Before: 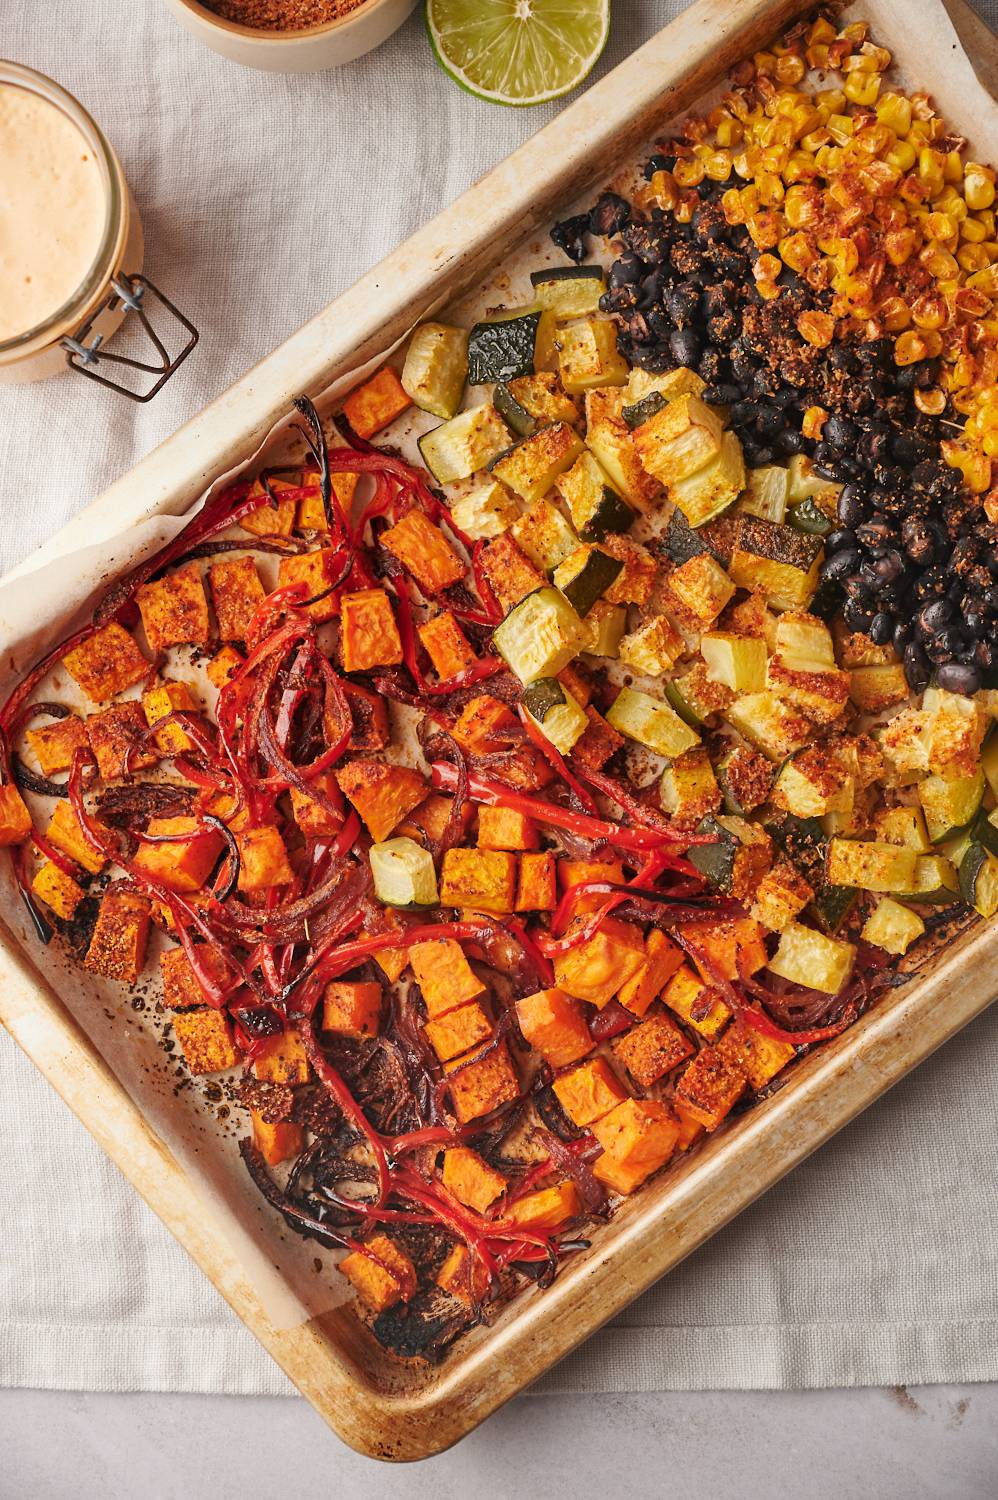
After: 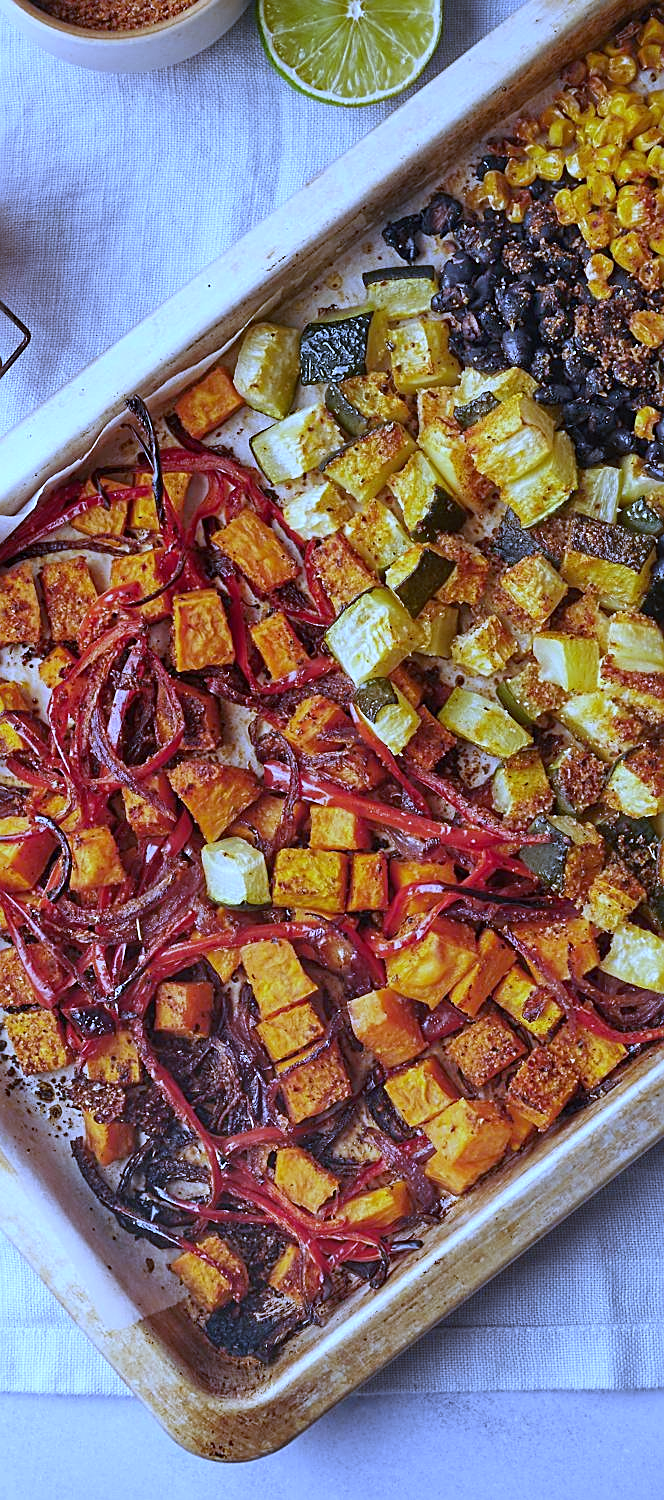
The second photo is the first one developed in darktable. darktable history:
crop: left 16.899%, right 16.556%
bloom: size 3%, threshold 100%, strength 0%
sharpen: on, module defaults
exposure: exposure 0.127 EV, compensate highlight preservation false
white balance: red 0.766, blue 1.537
